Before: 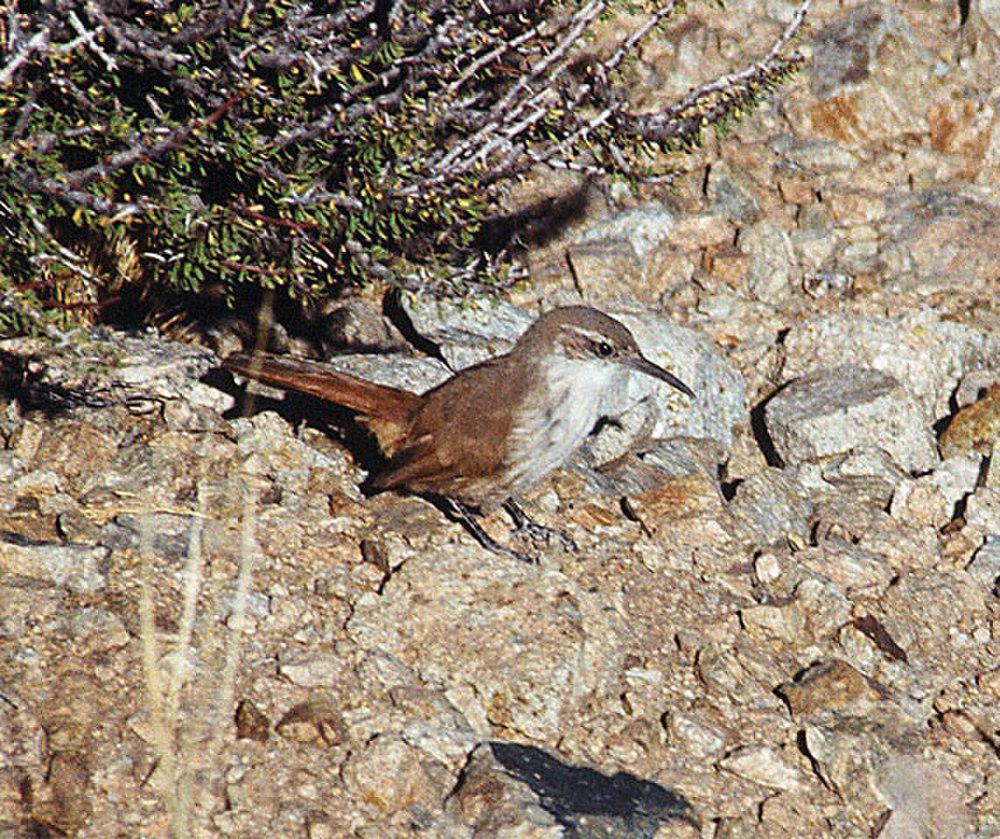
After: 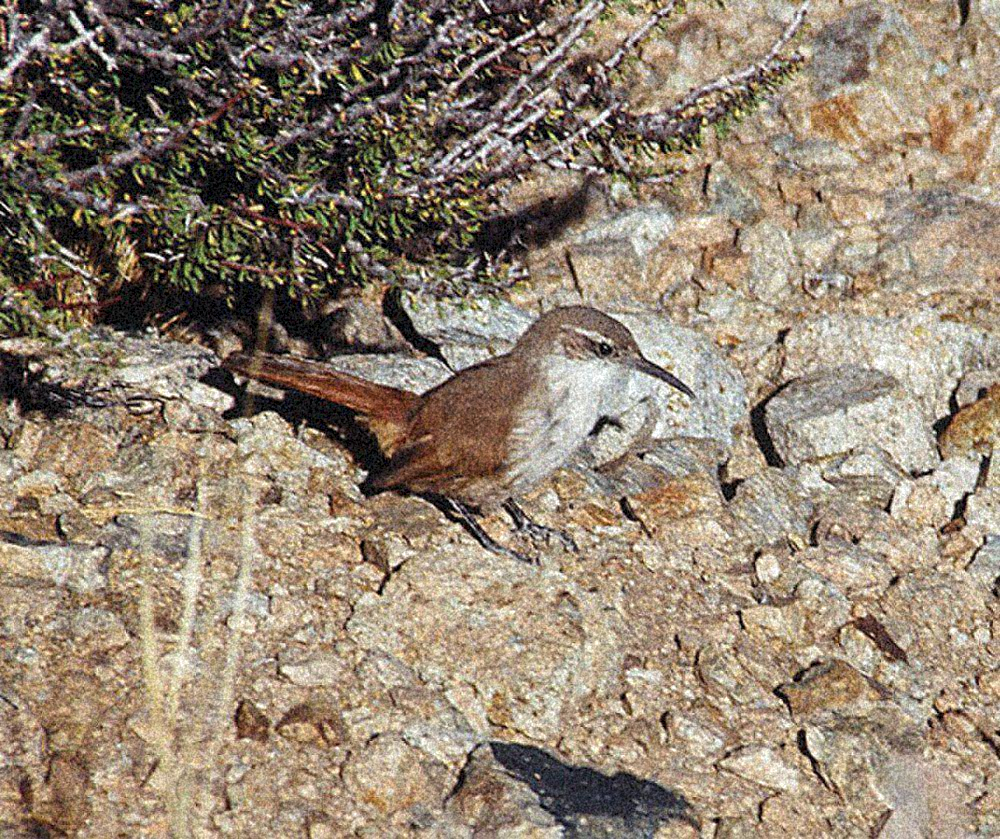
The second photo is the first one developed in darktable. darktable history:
shadows and highlights: shadows 25, highlights -25
grain: coarseness 46.9 ISO, strength 50.21%, mid-tones bias 0%
